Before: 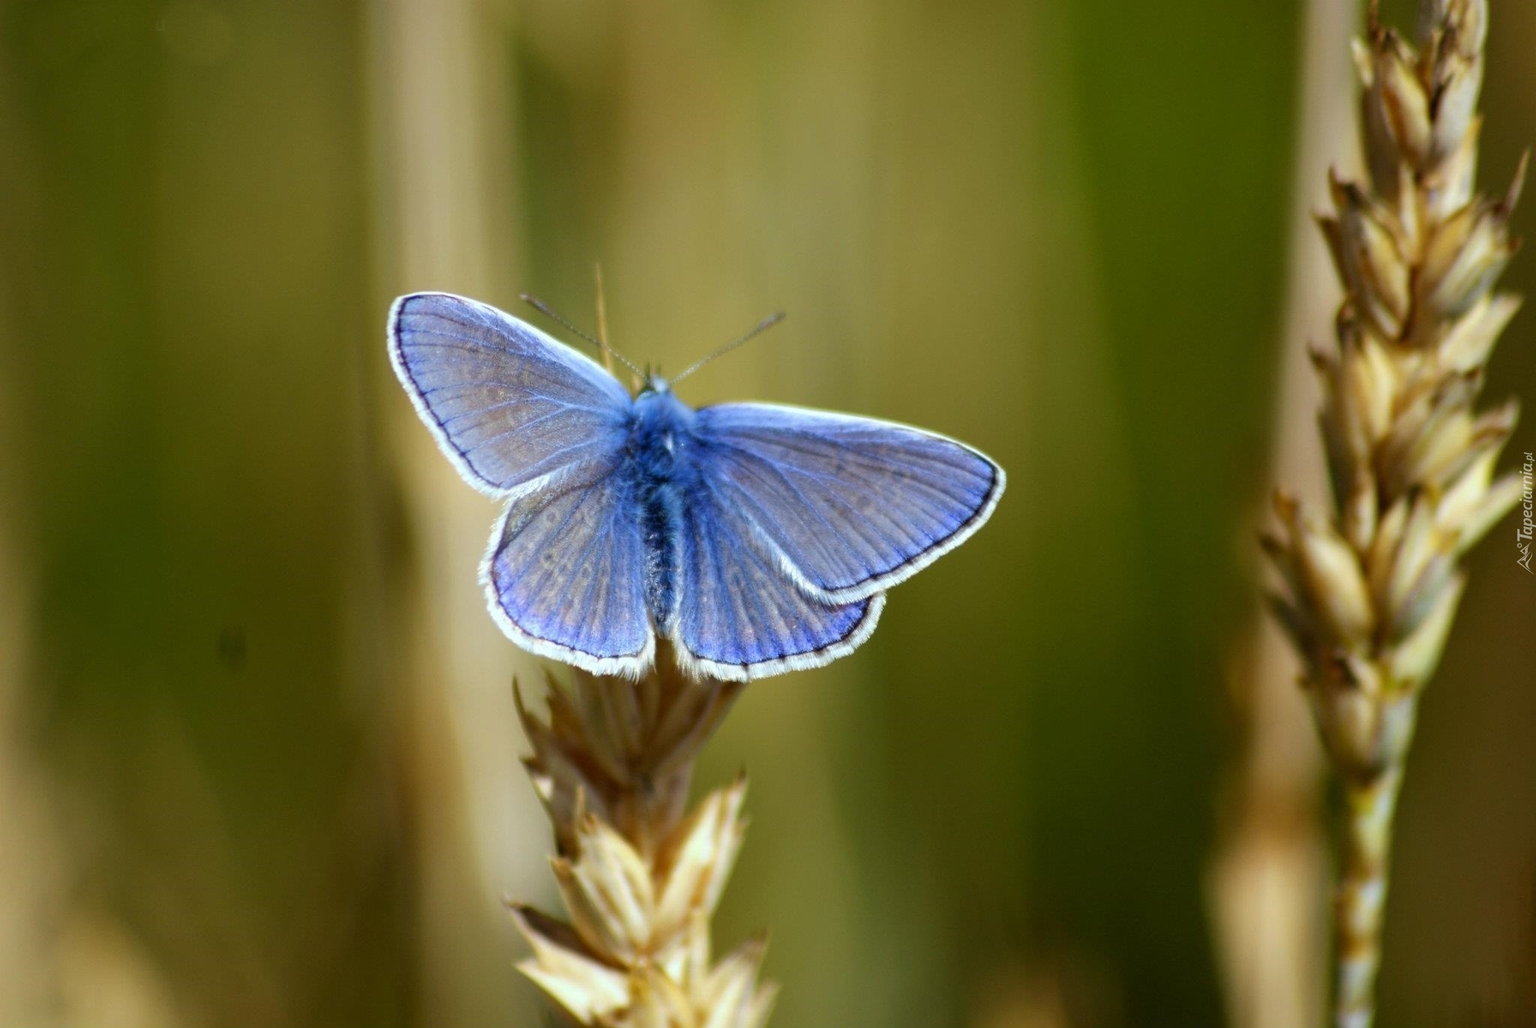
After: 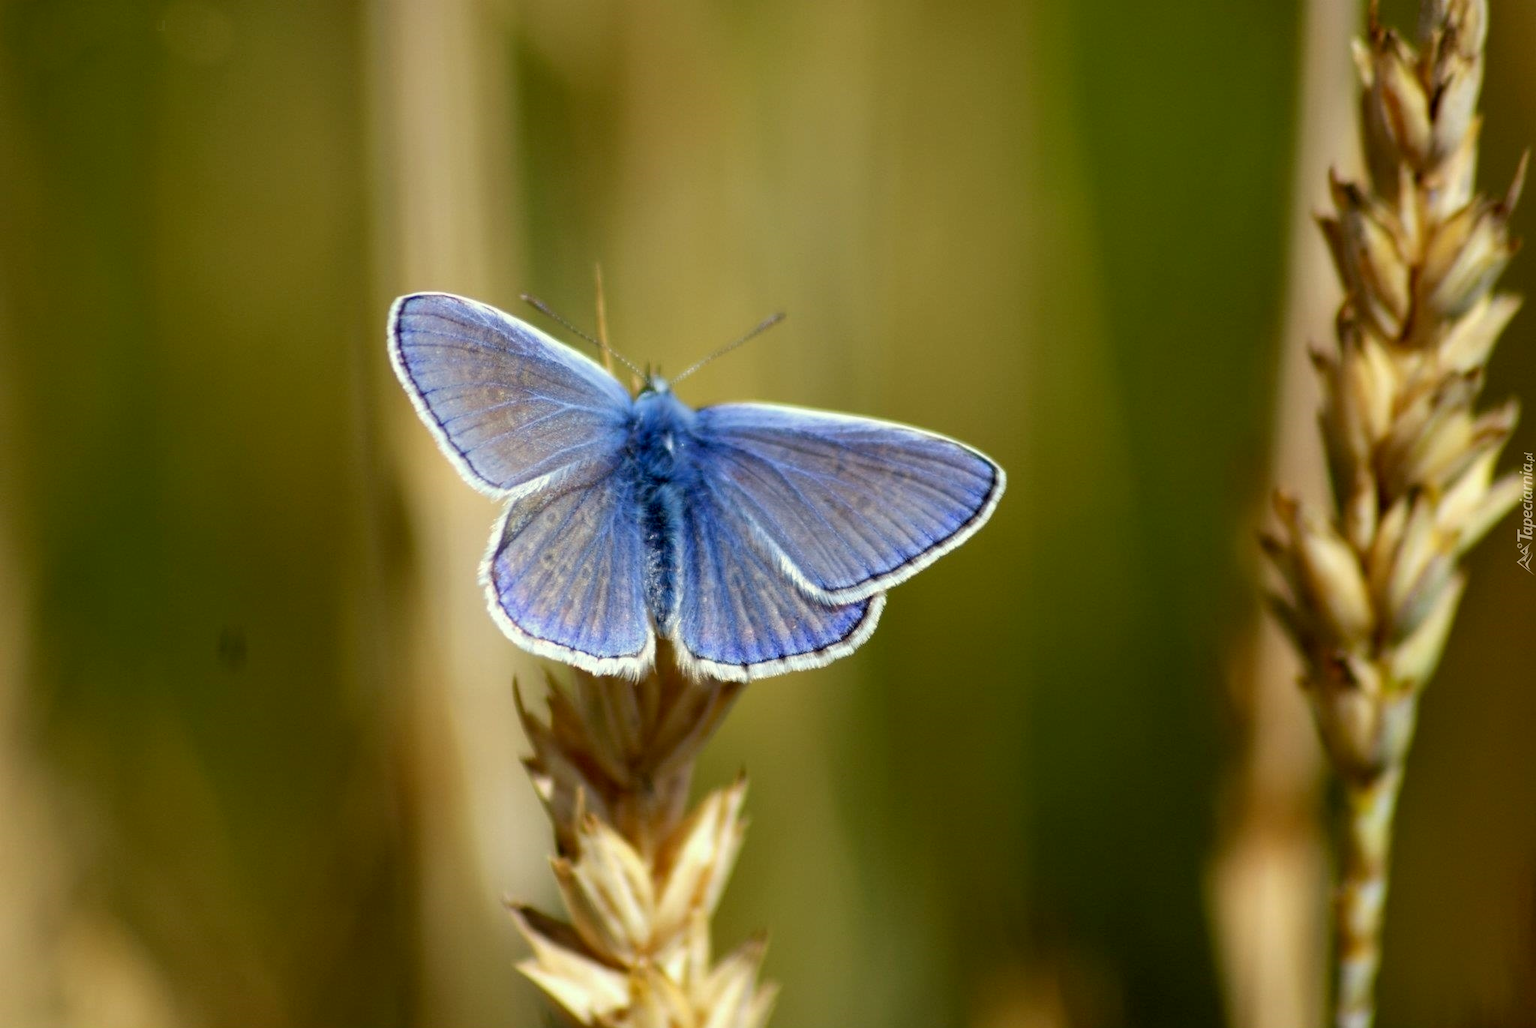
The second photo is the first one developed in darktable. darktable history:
white balance: red 1.045, blue 0.932
exposure: black level correction 0.005, exposure 0.014 EV, compensate highlight preservation false
